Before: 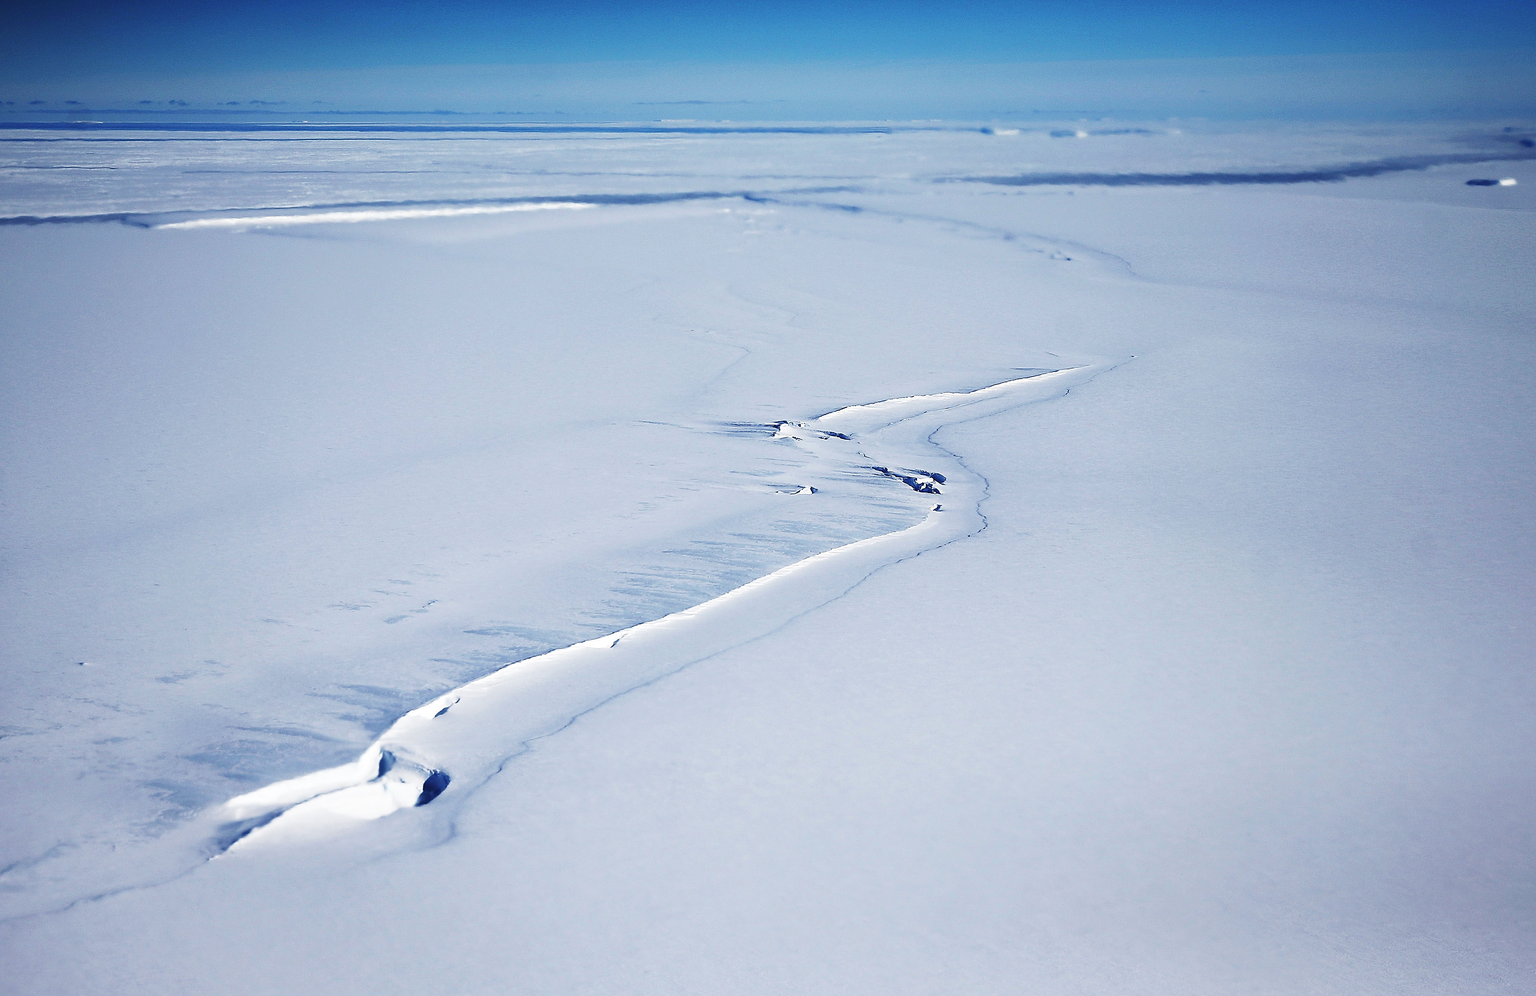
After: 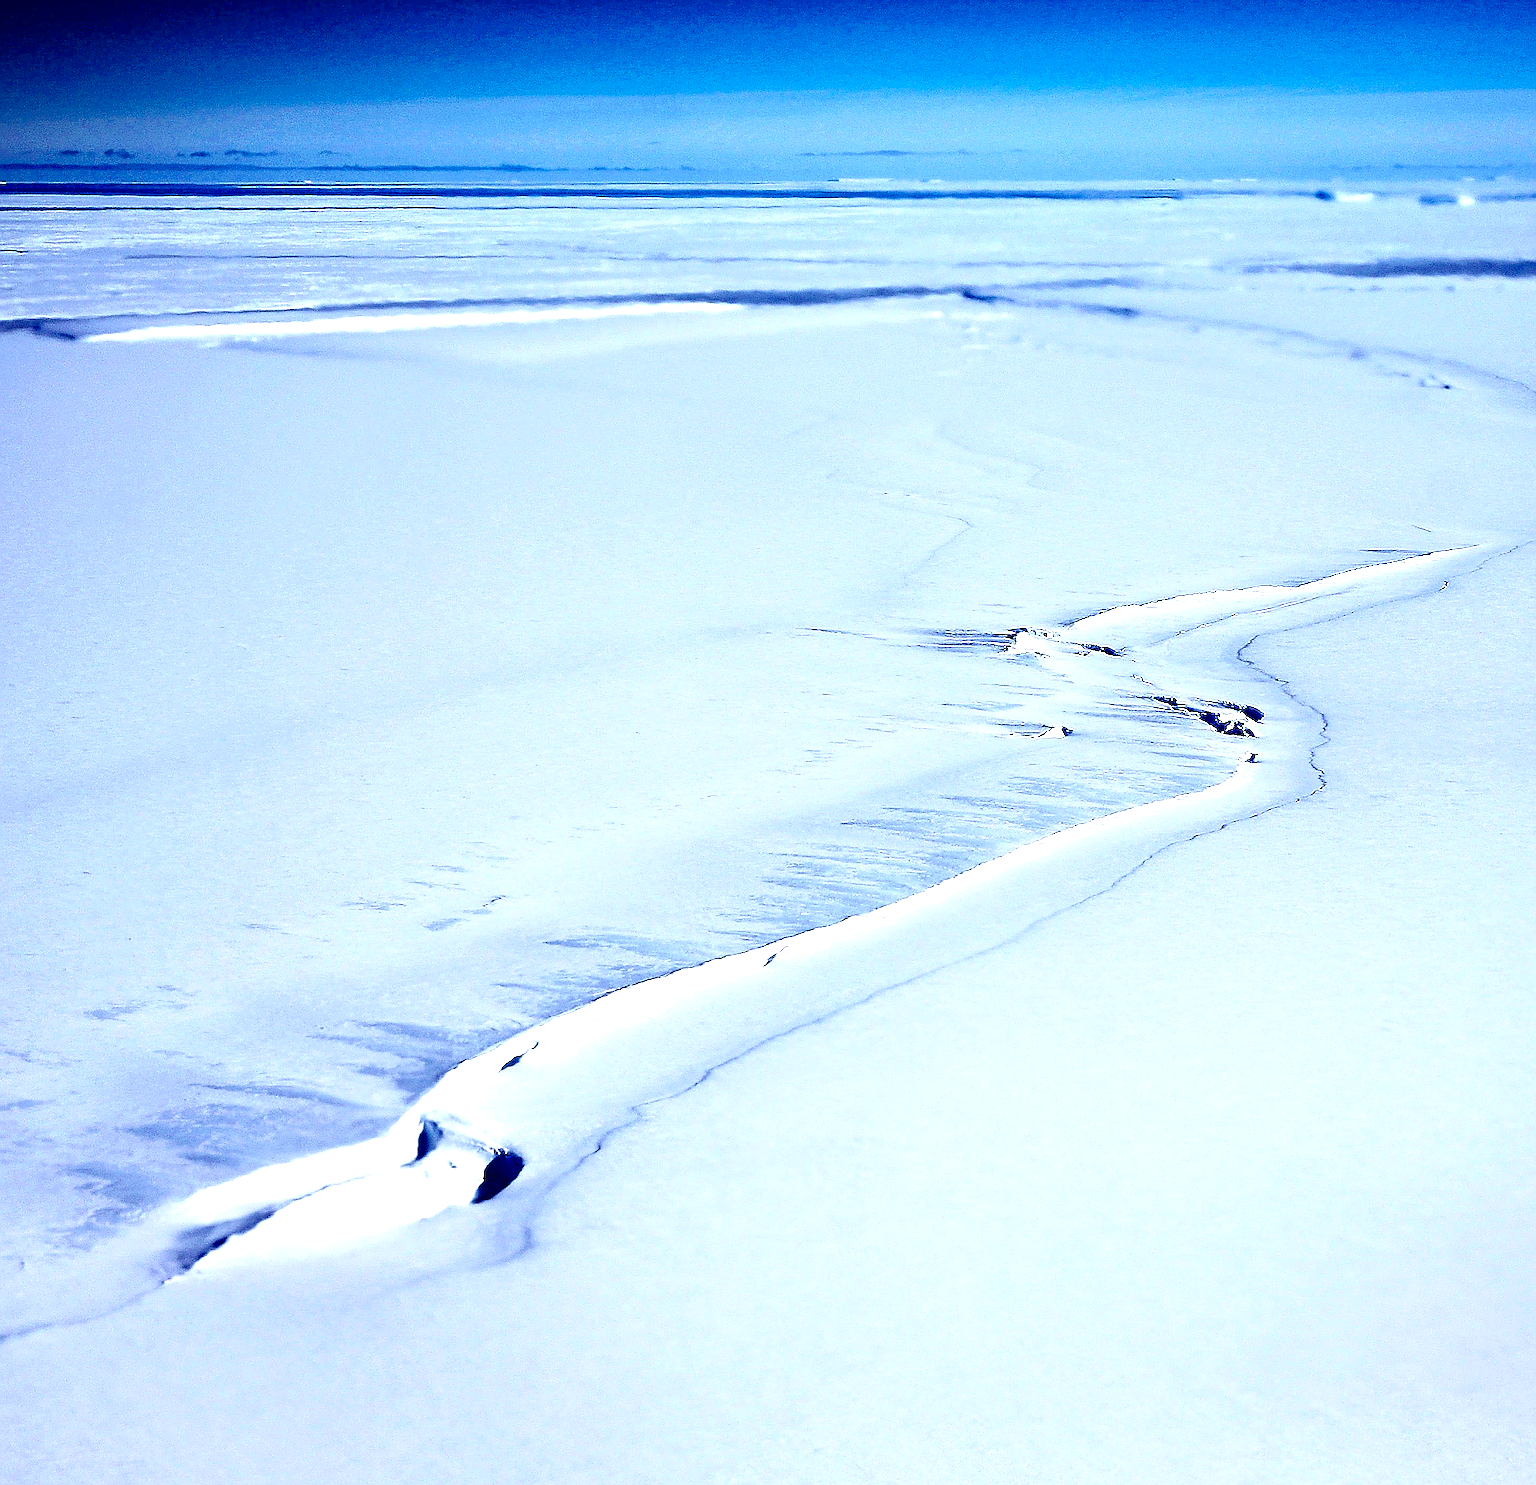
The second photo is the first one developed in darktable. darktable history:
color balance rgb: shadows lift › chroma 2.03%, shadows lift › hue 216.79°, power › luminance -7.804%, power › chroma 1.329%, power › hue 330.39°, highlights gain › luminance 16.511%, highlights gain › chroma 2.89%, highlights gain › hue 257.28°, perceptual saturation grading › global saturation 25.033%, saturation formula JzAzBz (2021)
sharpen: radius 1.409, amount 1.244, threshold 0.63
tone equalizer: -8 EV 0.001 EV, -7 EV -0.002 EV, -6 EV 0.003 EV, -5 EV -0.069 EV, -4 EV -0.102 EV, -3 EV -0.189 EV, -2 EV 0.232 EV, -1 EV 0.726 EV, +0 EV 0.464 EV
crop and rotate: left 6.476%, right 26.505%
